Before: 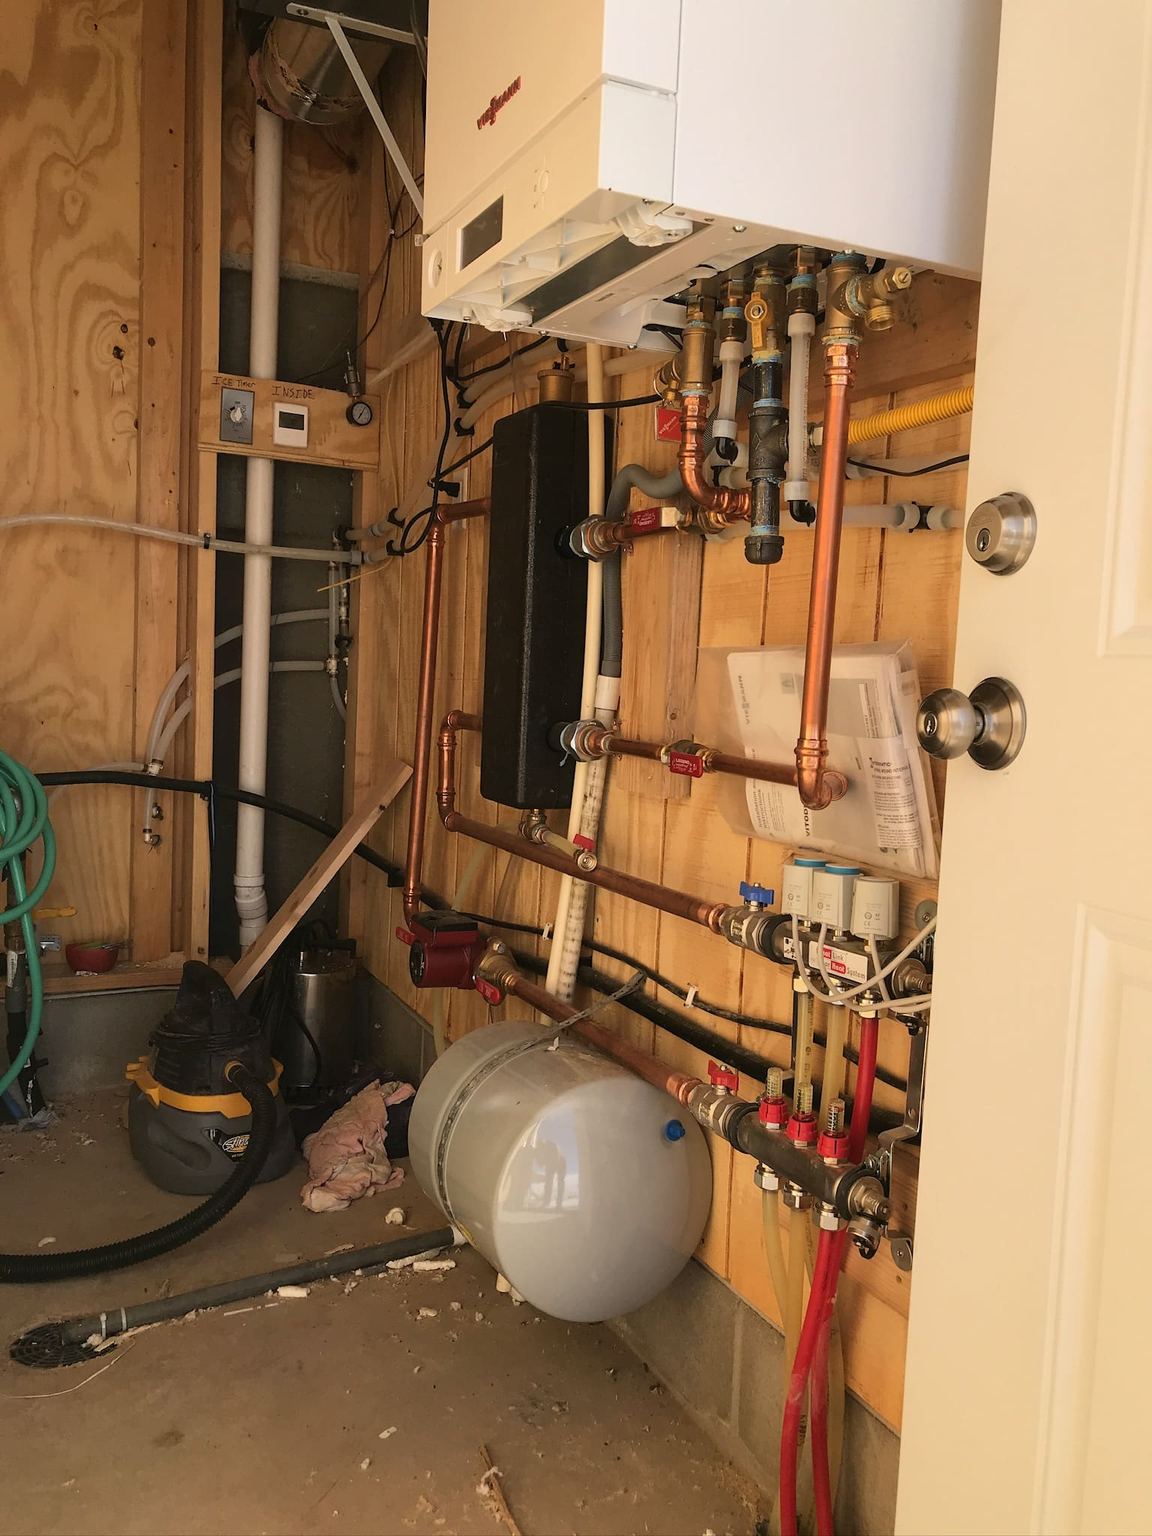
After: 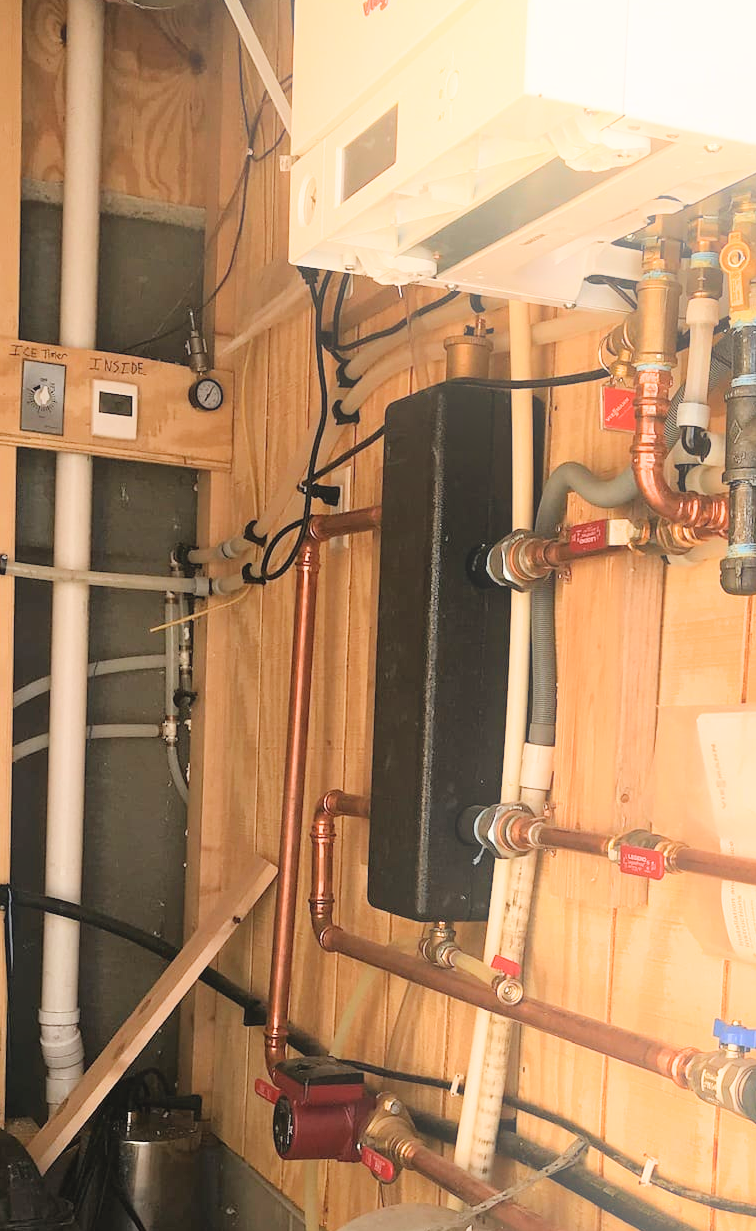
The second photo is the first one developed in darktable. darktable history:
bloom: size 38%, threshold 95%, strength 30%
filmic rgb: white relative exposure 3.9 EV, hardness 4.26
crop: left 17.835%, top 7.675%, right 32.881%, bottom 32.213%
exposure: black level correction 0, exposure 1.2 EV, compensate highlight preservation false
